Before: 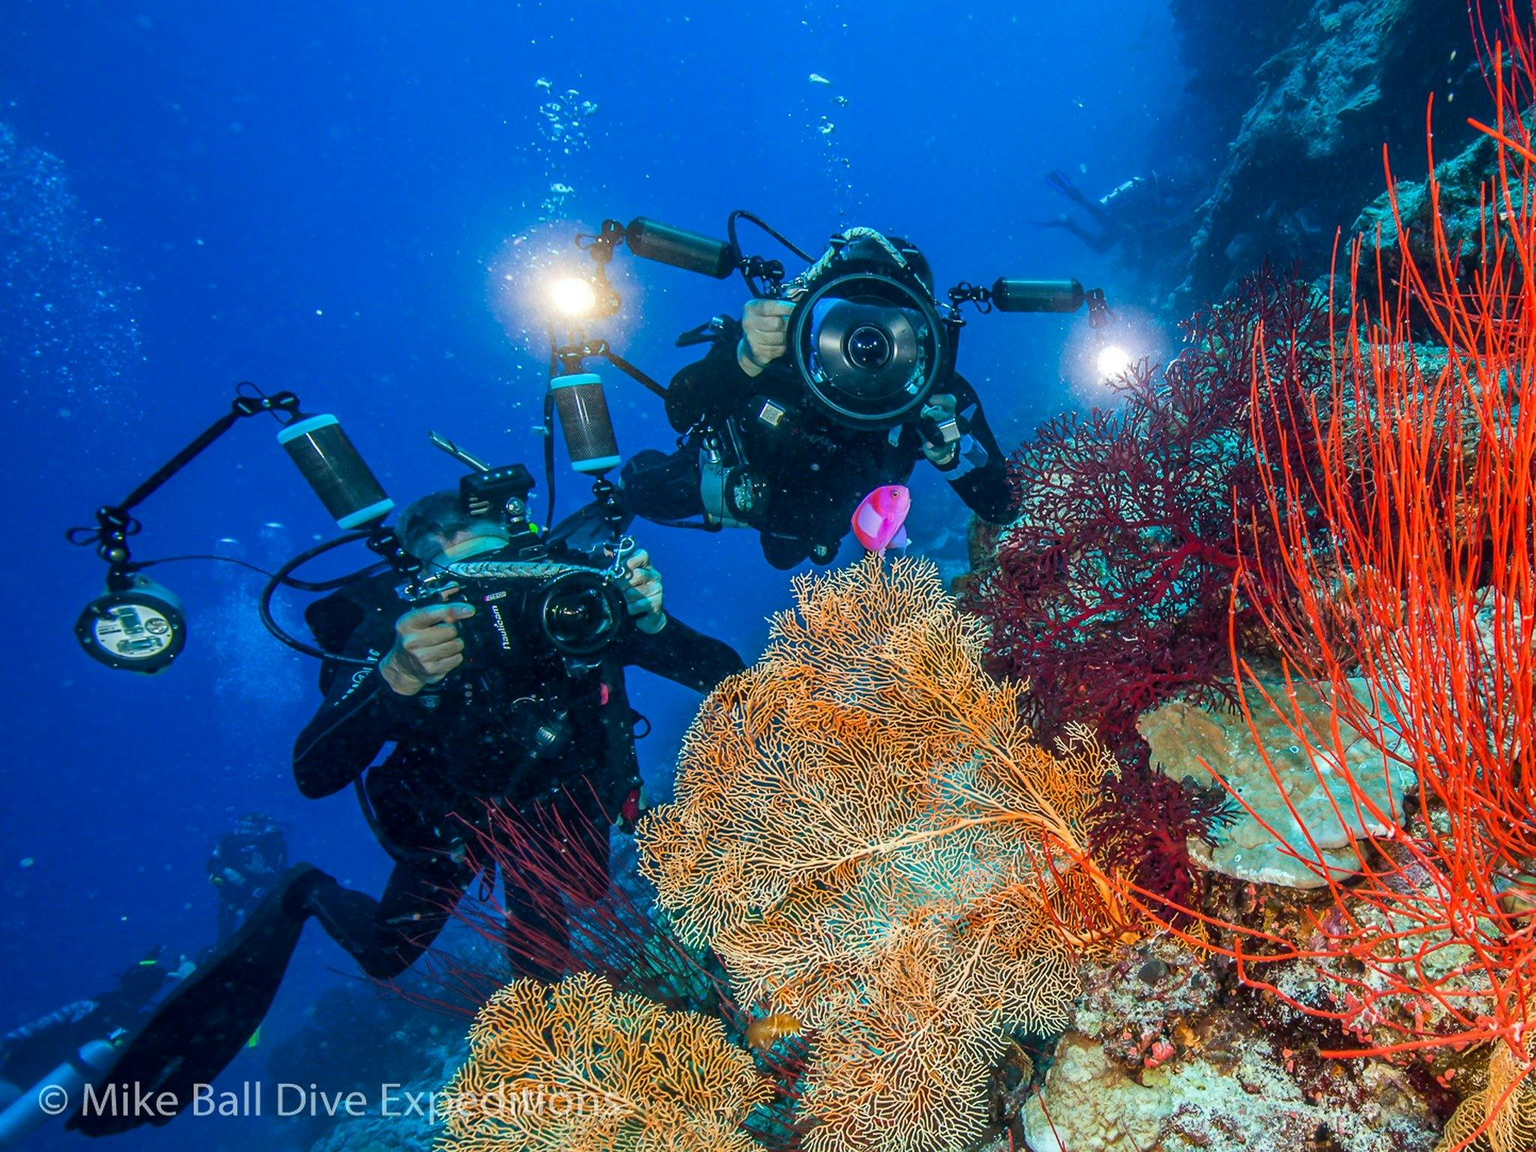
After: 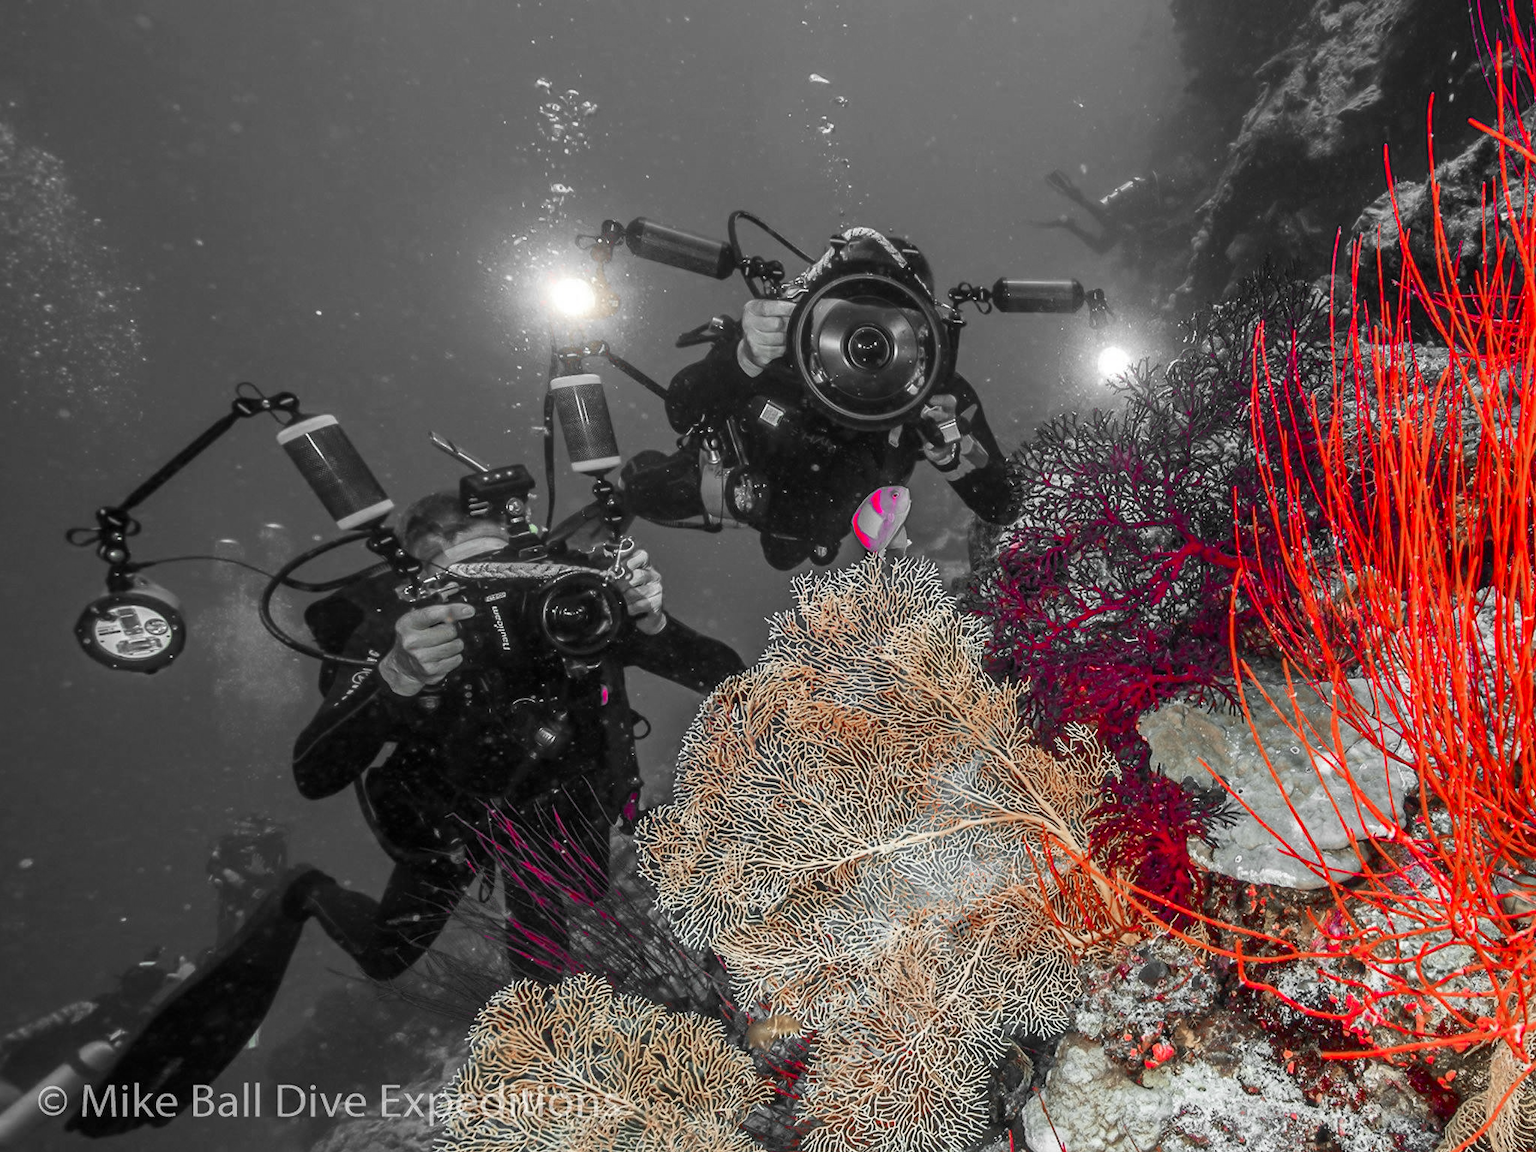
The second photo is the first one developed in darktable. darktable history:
color zones: curves: ch1 [(0, 0.831) (0.08, 0.771) (0.157, 0.268) (0.241, 0.207) (0.562, -0.005) (0.714, -0.013) (0.876, 0.01) (1, 0.831)]
crop: left 0.079%
